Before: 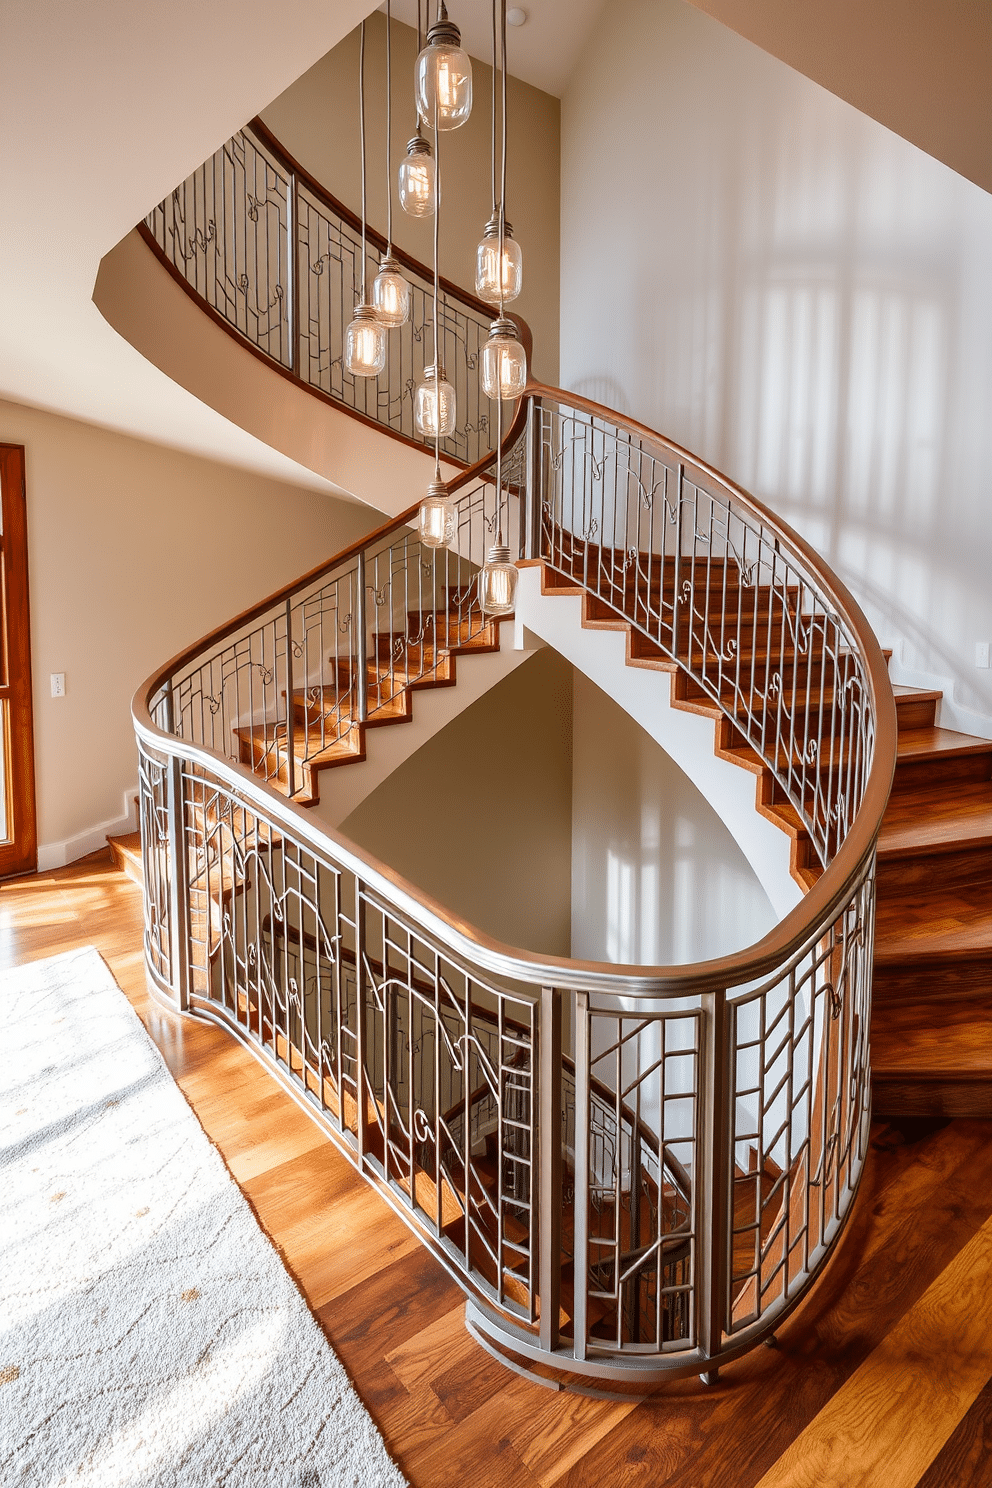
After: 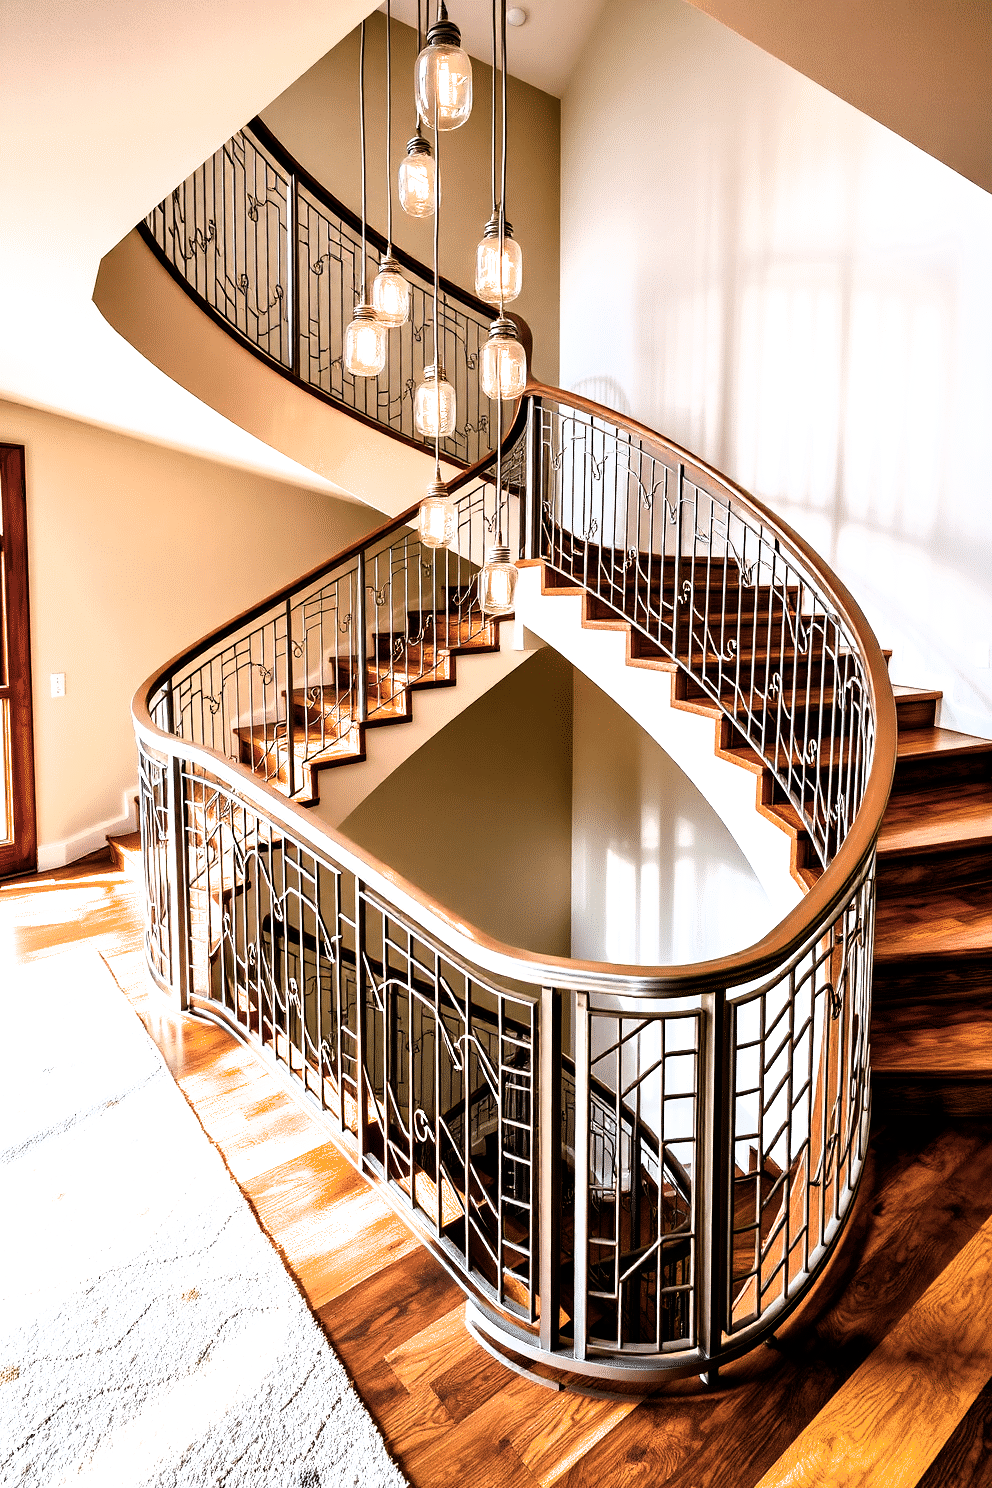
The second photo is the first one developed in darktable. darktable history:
filmic rgb: black relative exposure -8.2 EV, white relative exposure 2.2 EV, threshold 3 EV, hardness 7.11, latitude 85.74%, contrast 1.696, highlights saturation mix -4%, shadows ↔ highlights balance -2.69%, color science v5 (2021), contrast in shadows safe, contrast in highlights safe, enable highlight reconstruction true
exposure: exposure 0.15 EV, compensate highlight preservation false
color balance rgb: linear chroma grading › global chroma 8.12%, perceptual saturation grading › global saturation 9.07%, perceptual saturation grading › highlights -13.84%, perceptual saturation grading › mid-tones 14.88%, perceptual saturation grading › shadows 22.8%, perceptual brilliance grading › highlights 2.61%, global vibrance 12.07%
contrast equalizer: octaves 7, y [[0.6 ×6], [0.55 ×6], [0 ×6], [0 ×6], [0 ×6]], mix 0.3
